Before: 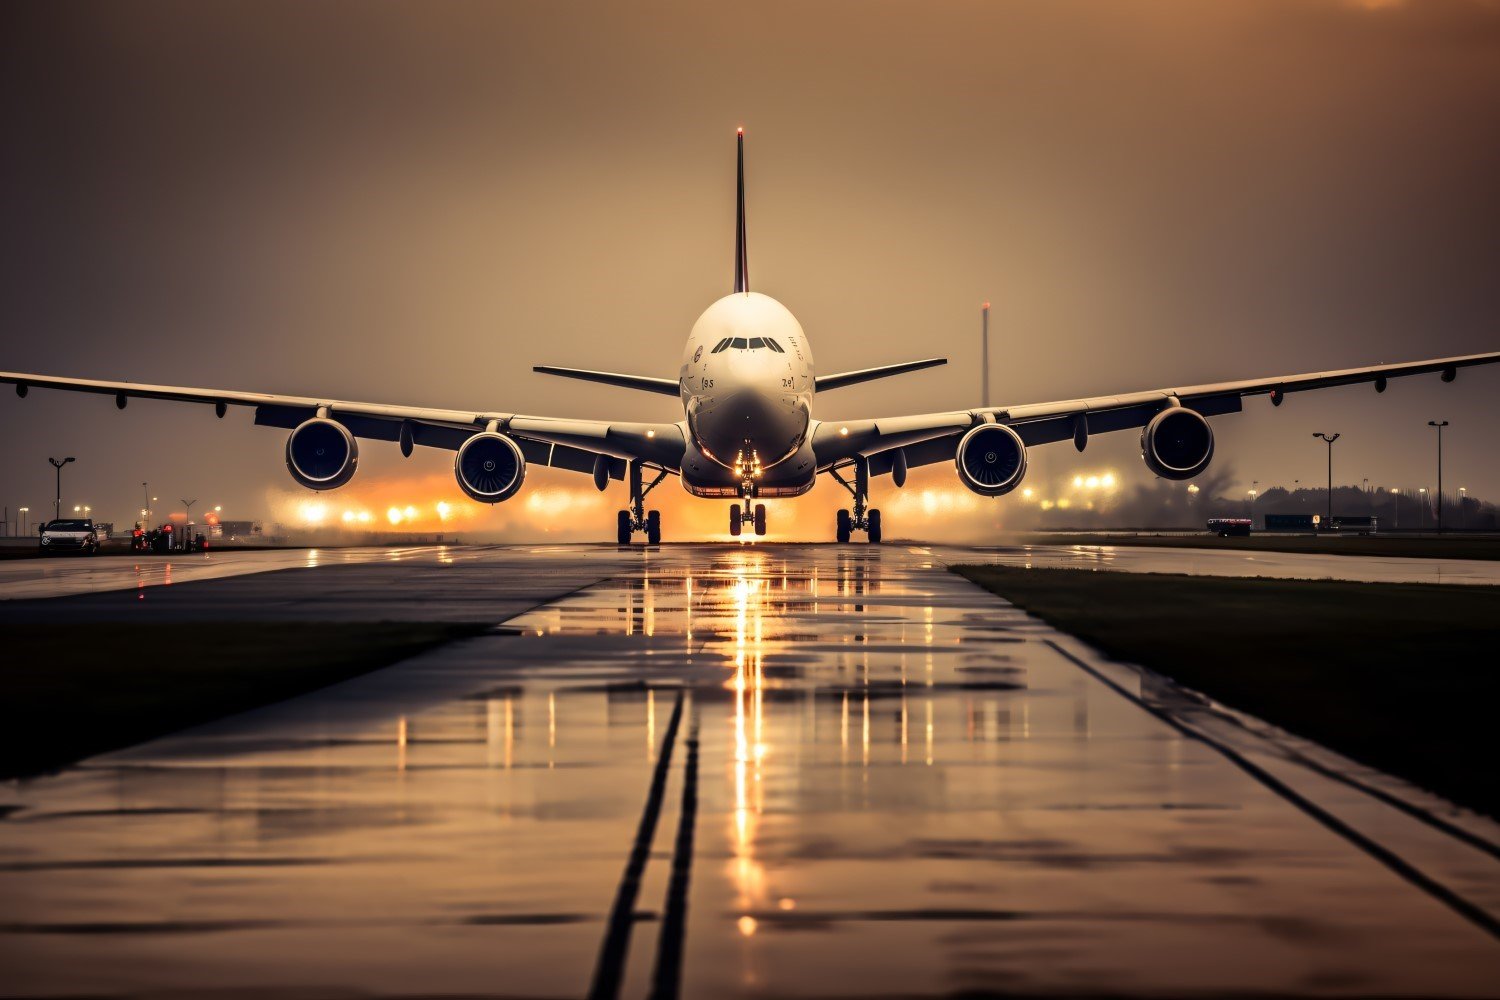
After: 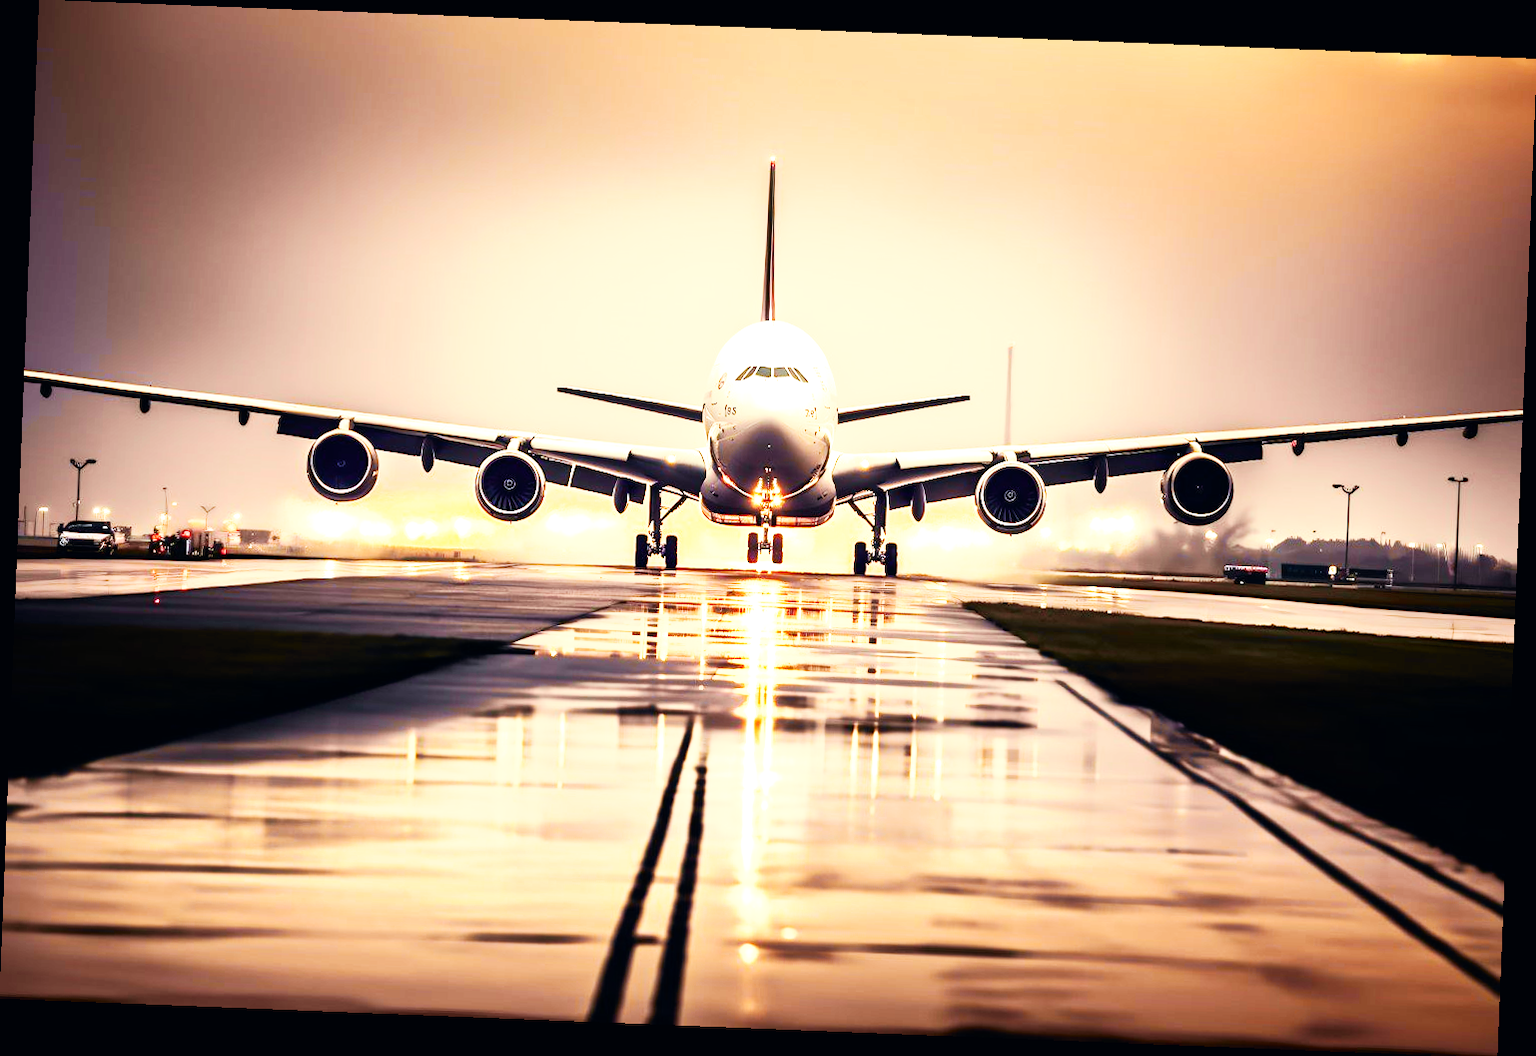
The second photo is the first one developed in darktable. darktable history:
rotate and perspective: rotation 2.27°, automatic cropping off
tone curve: curves: ch0 [(0, 0) (0.15, 0.17) (0.452, 0.437) (0.611, 0.588) (0.751, 0.749) (1, 1)]; ch1 [(0, 0) (0.325, 0.327) (0.412, 0.45) (0.453, 0.484) (0.5, 0.499) (0.541, 0.55) (0.617, 0.612) (0.695, 0.697) (1, 1)]; ch2 [(0, 0) (0.386, 0.397) (0.452, 0.459) (0.505, 0.498) (0.524, 0.547) (0.574, 0.566) (0.633, 0.641) (1, 1)], color space Lab, independent channels, preserve colors none
base curve: curves: ch0 [(0, 0) (0.007, 0.004) (0.027, 0.03) (0.046, 0.07) (0.207, 0.54) (0.442, 0.872) (0.673, 0.972) (1, 1)], preserve colors none
exposure: exposure 1 EV, compensate highlight preservation false
